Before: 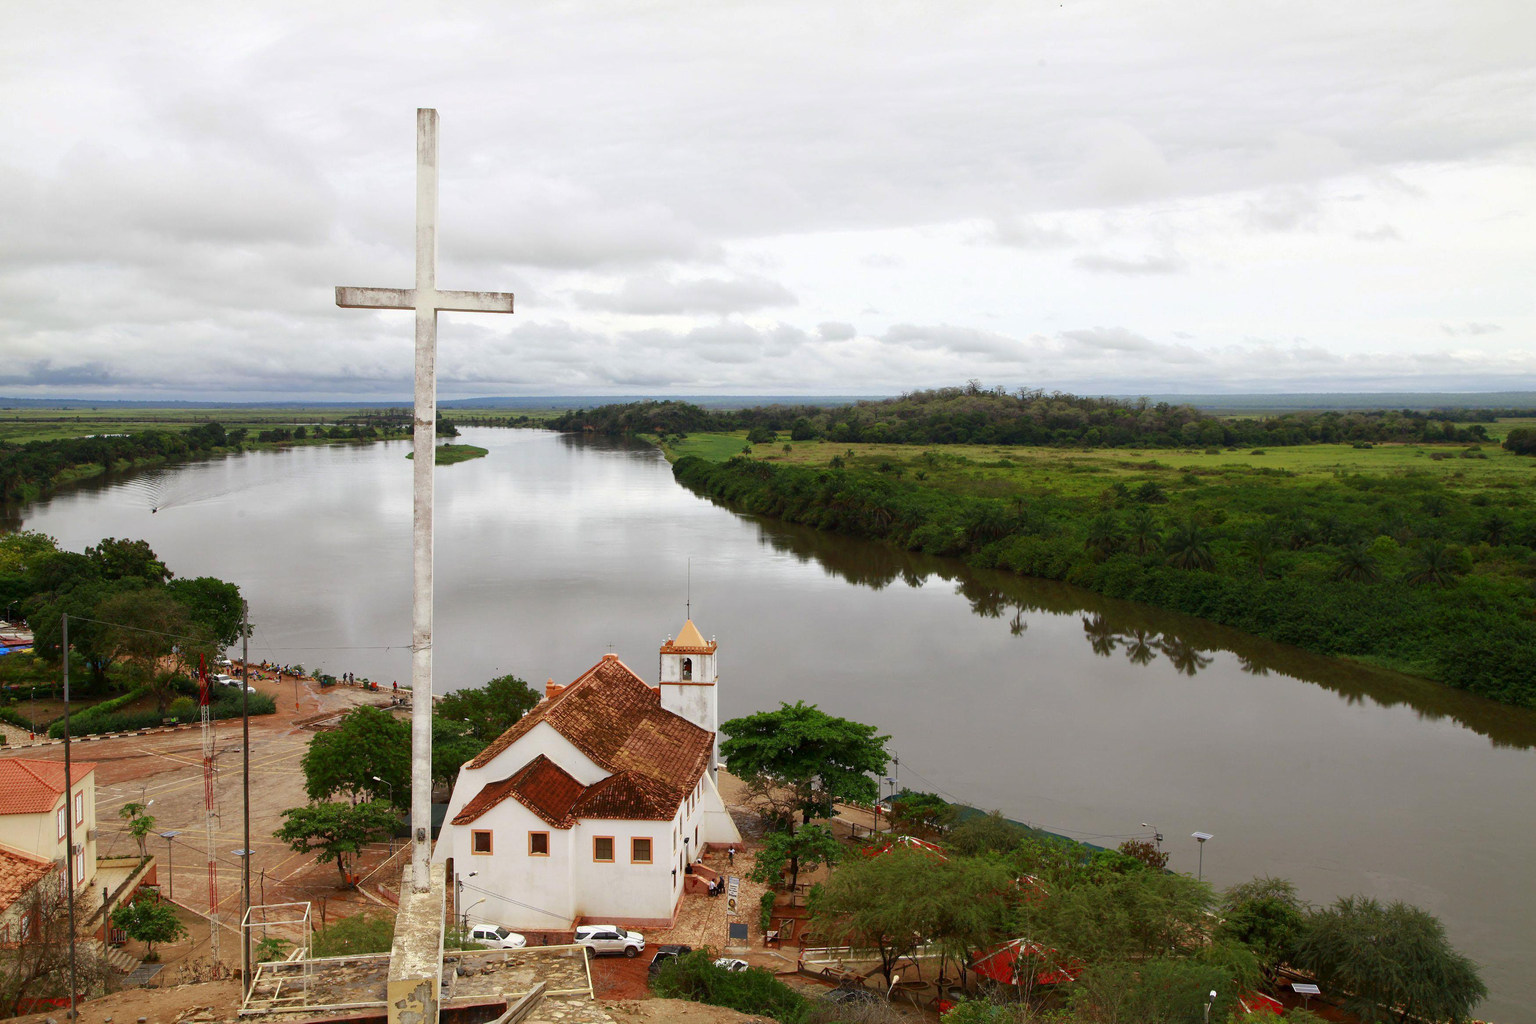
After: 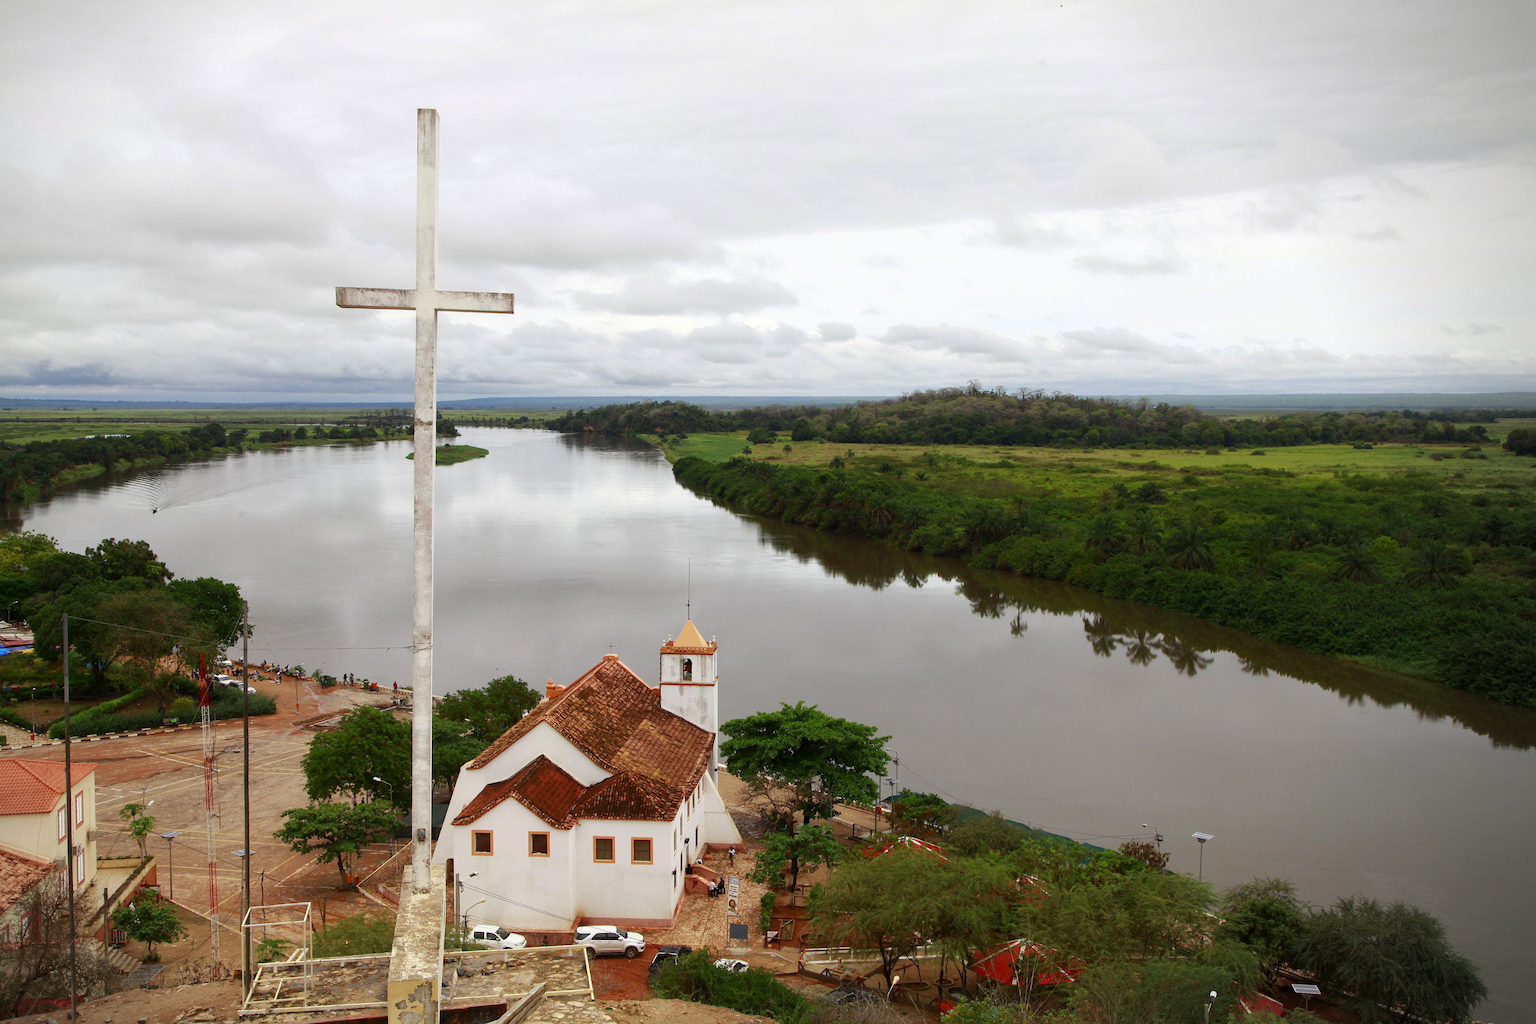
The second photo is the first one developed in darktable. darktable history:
vignetting: fall-off start 89%, fall-off radius 44.56%, center (-0.116, -0.009), width/height ratio 1.16
